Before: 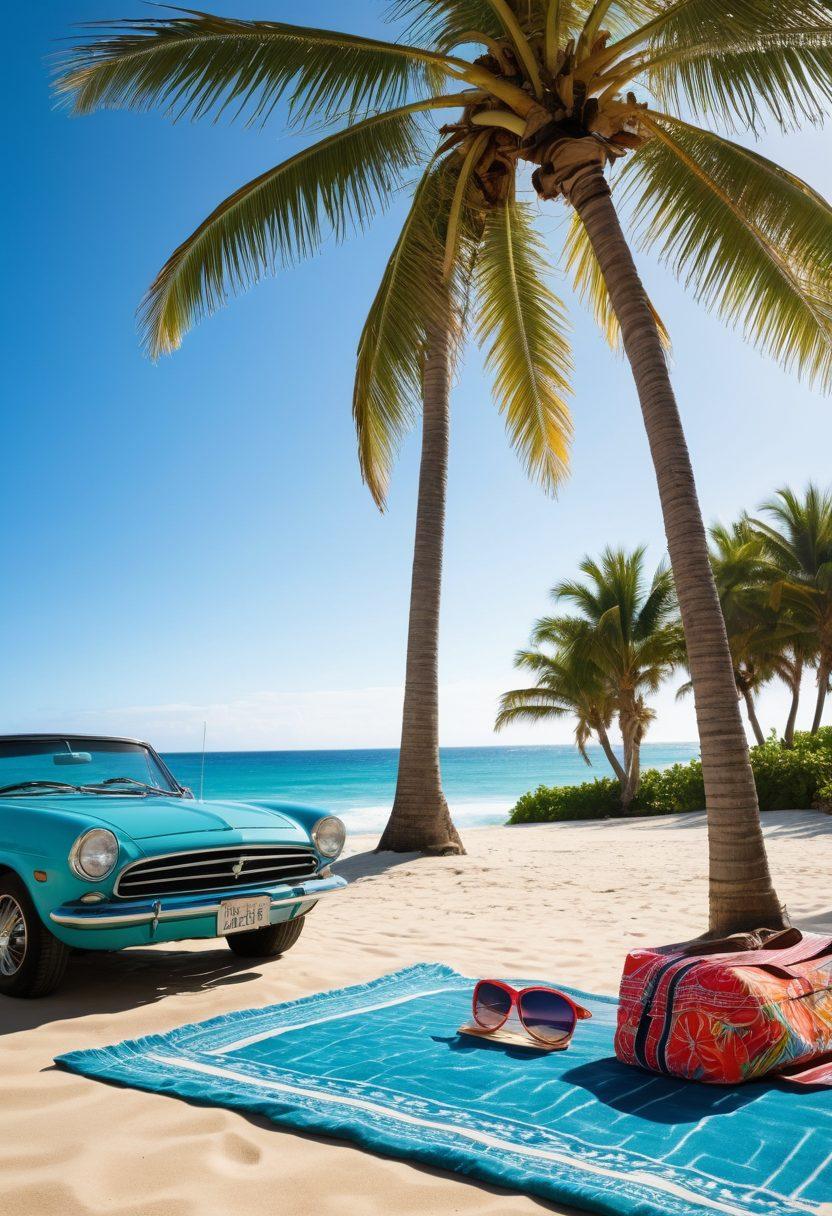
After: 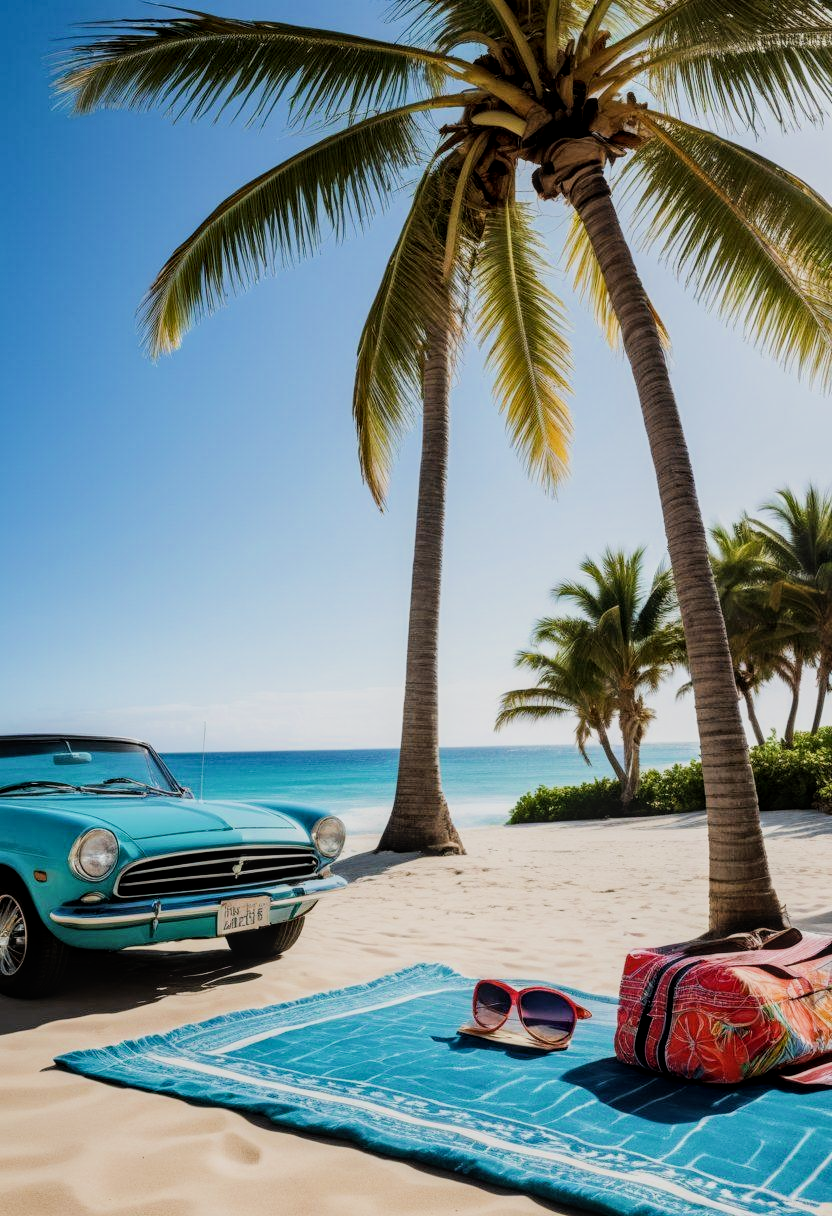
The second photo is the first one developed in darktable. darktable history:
tone equalizer: -8 EV -0.417 EV, -7 EV -0.389 EV, -6 EV -0.333 EV, -5 EV -0.222 EV, -3 EV 0.222 EV, -2 EV 0.333 EV, -1 EV 0.389 EV, +0 EV 0.417 EV, edges refinement/feathering 500, mask exposure compensation -1.57 EV, preserve details no
local contrast: on, module defaults
filmic rgb: black relative exposure -7.65 EV, white relative exposure 4.56 EV, hardness 3.61
